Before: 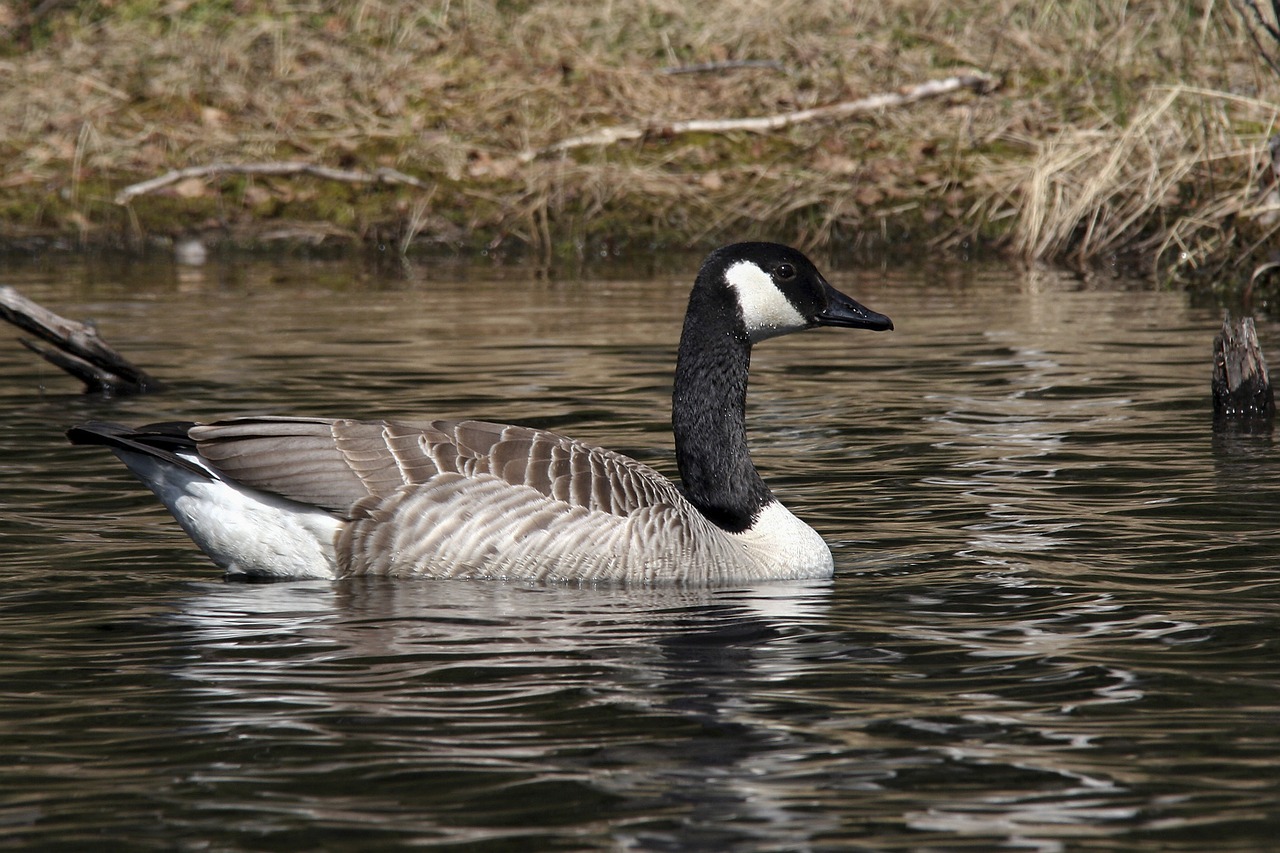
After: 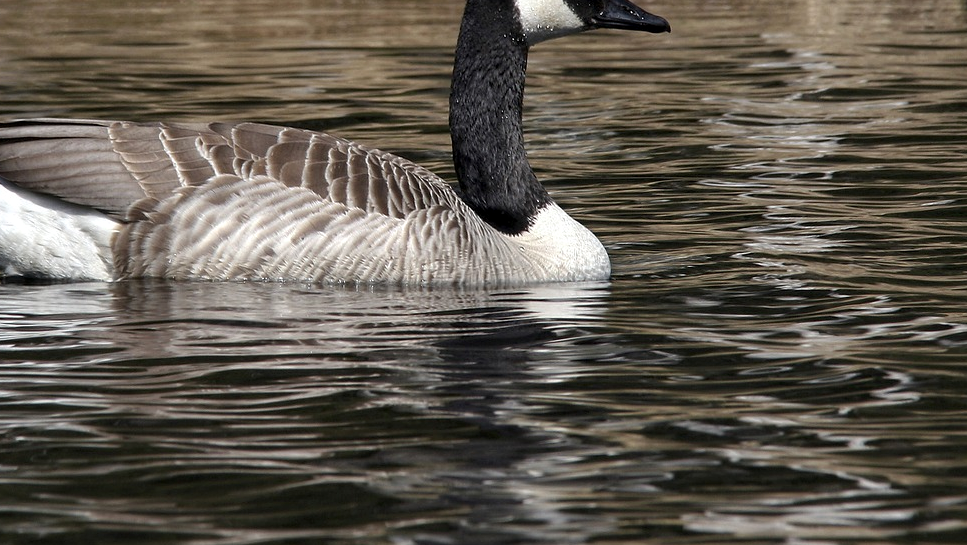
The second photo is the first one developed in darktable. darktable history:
crop and rotate: left 17.45%, top 34.993%, right 6.971%, bottom 1.018%
exposure: exposure -0.004 EV, compensate highlight preservation false
local contrast: highlights 105%, shadows 99%, detail 120%, midtone range 0.2
